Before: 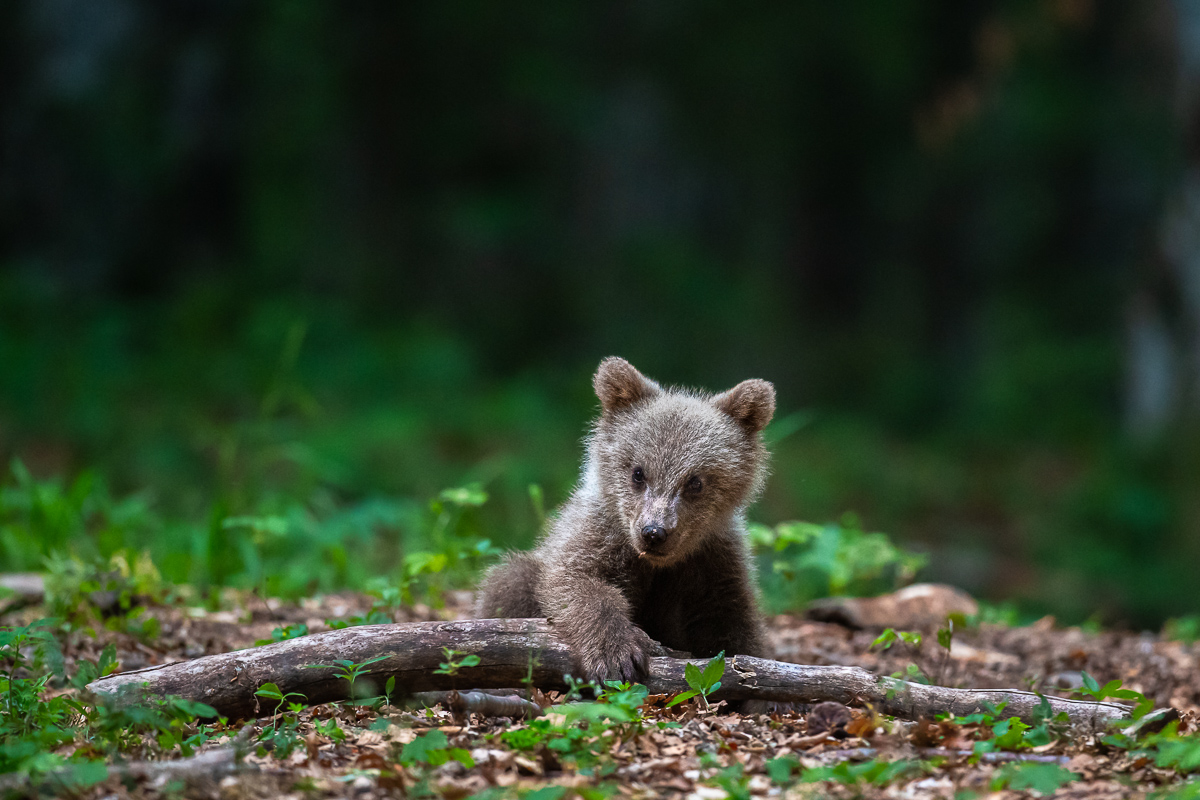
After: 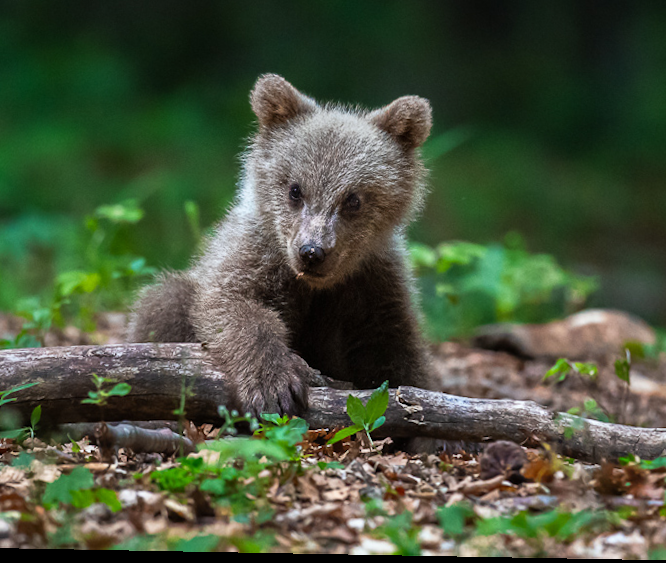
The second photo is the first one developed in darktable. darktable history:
white balance: red 0.978, blue 0.999
crop and rotate: left 29.237%, top 31.152%, right 19.807%
rotate and perspective: rotation 0.128°, lens shift (vertical) -0.181, lens shift (horizontal) -0.044, shear 0.001, automatic cropping off
